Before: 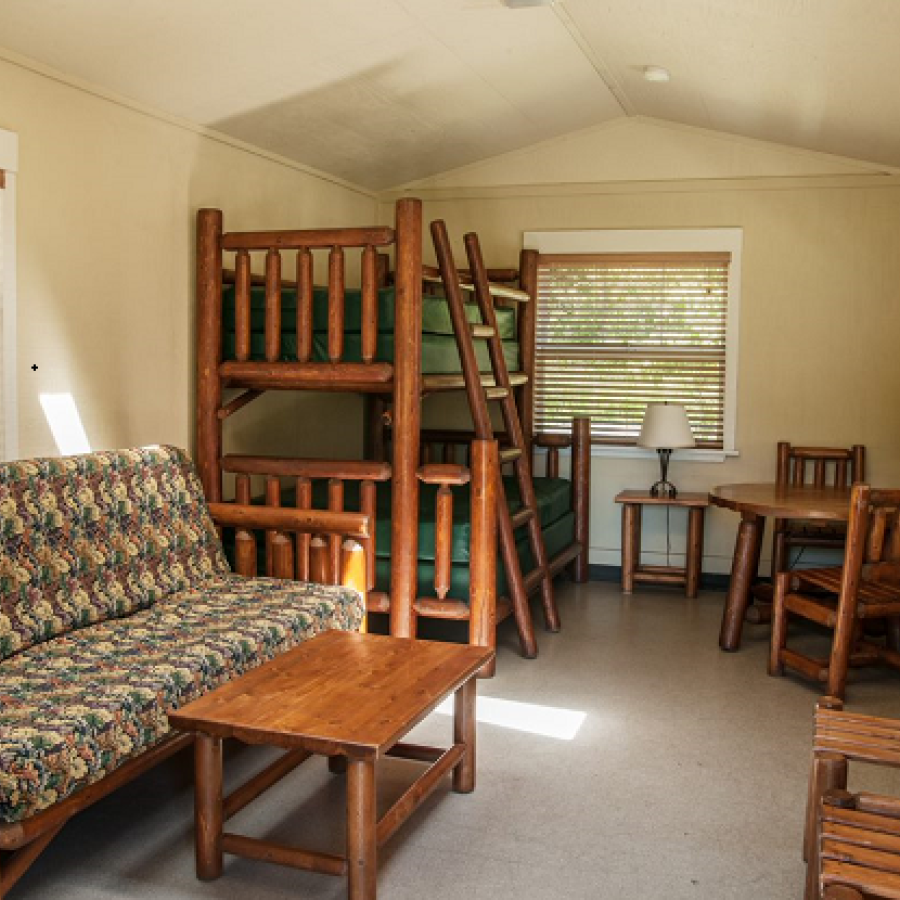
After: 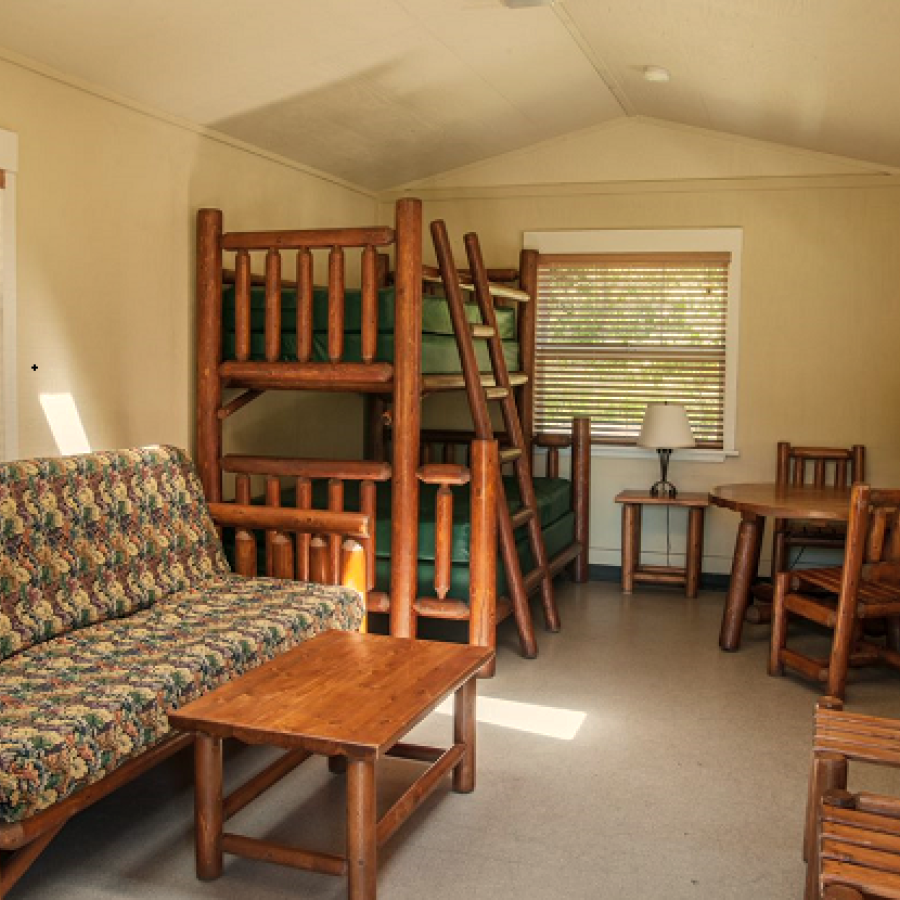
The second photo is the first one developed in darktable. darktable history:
white balance: red 1.045, blue 0.932
shadows and highlights: shadows 30
